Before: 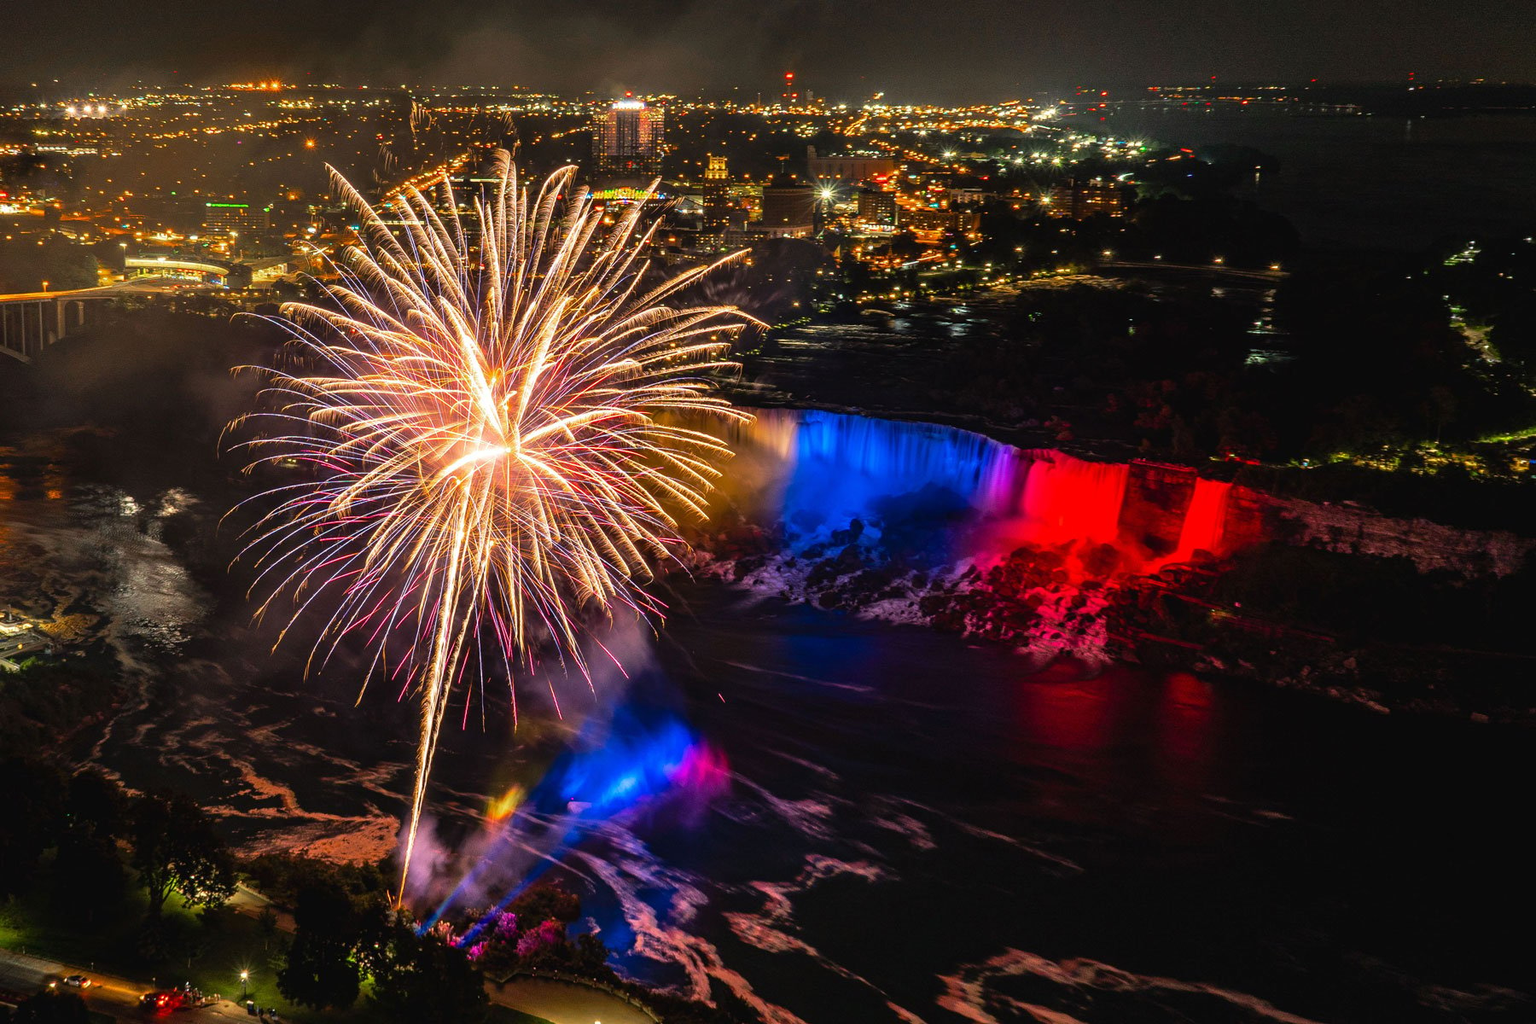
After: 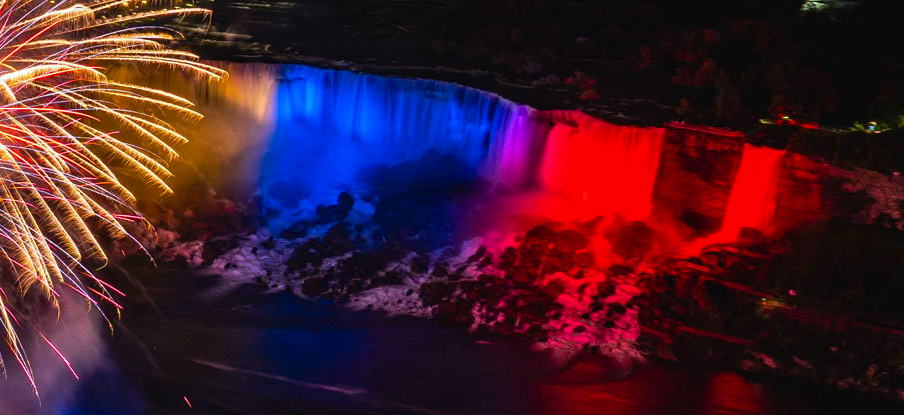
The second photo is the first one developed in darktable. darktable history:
color balance rgb: perceptual saturation grading › global saturation 10%, global vibrance 10%
crop: left 36.607%, top 34.735%, right 13.146%, bottom 30.611%
